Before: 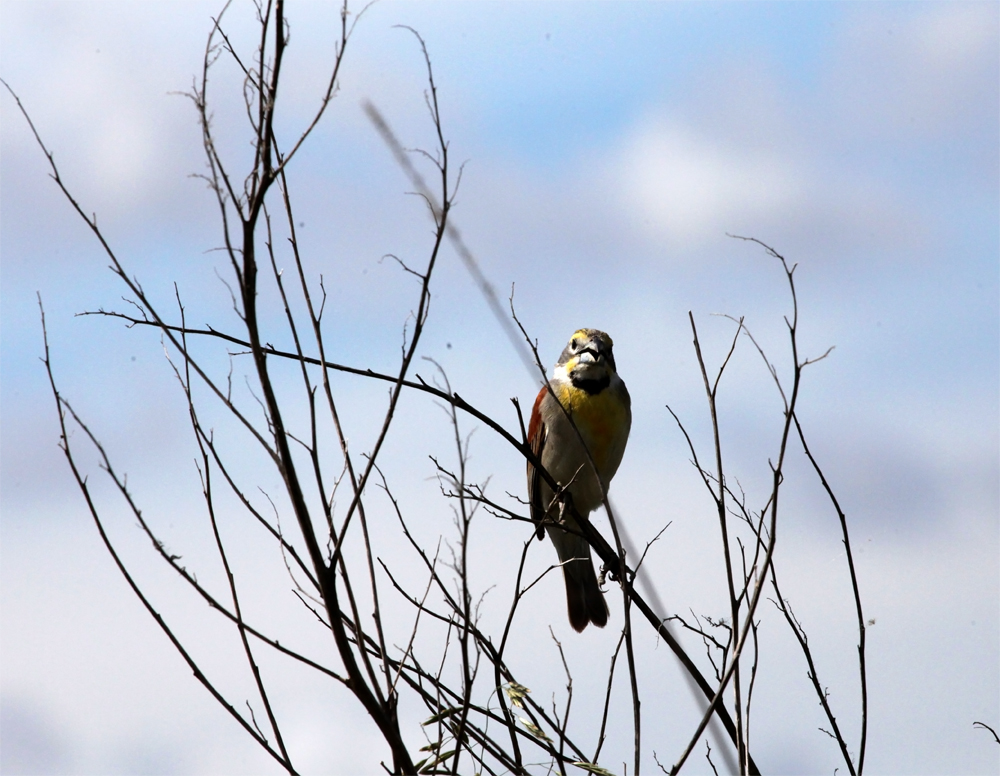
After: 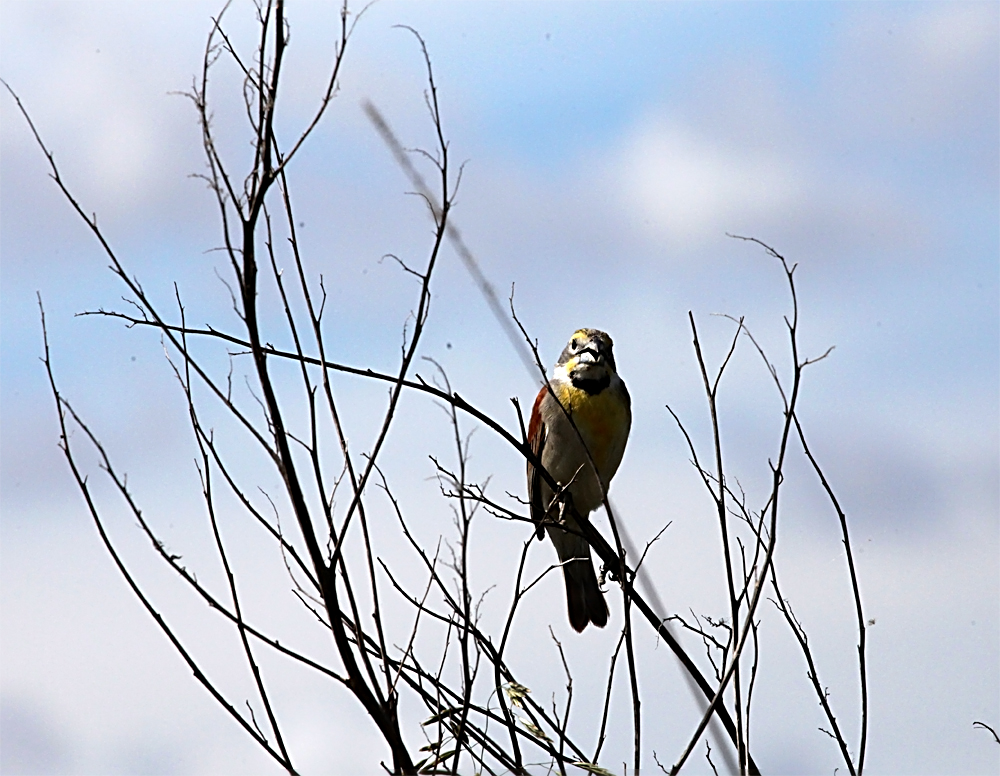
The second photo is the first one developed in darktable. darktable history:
sharpen: radius 2.546, amount 0.633
